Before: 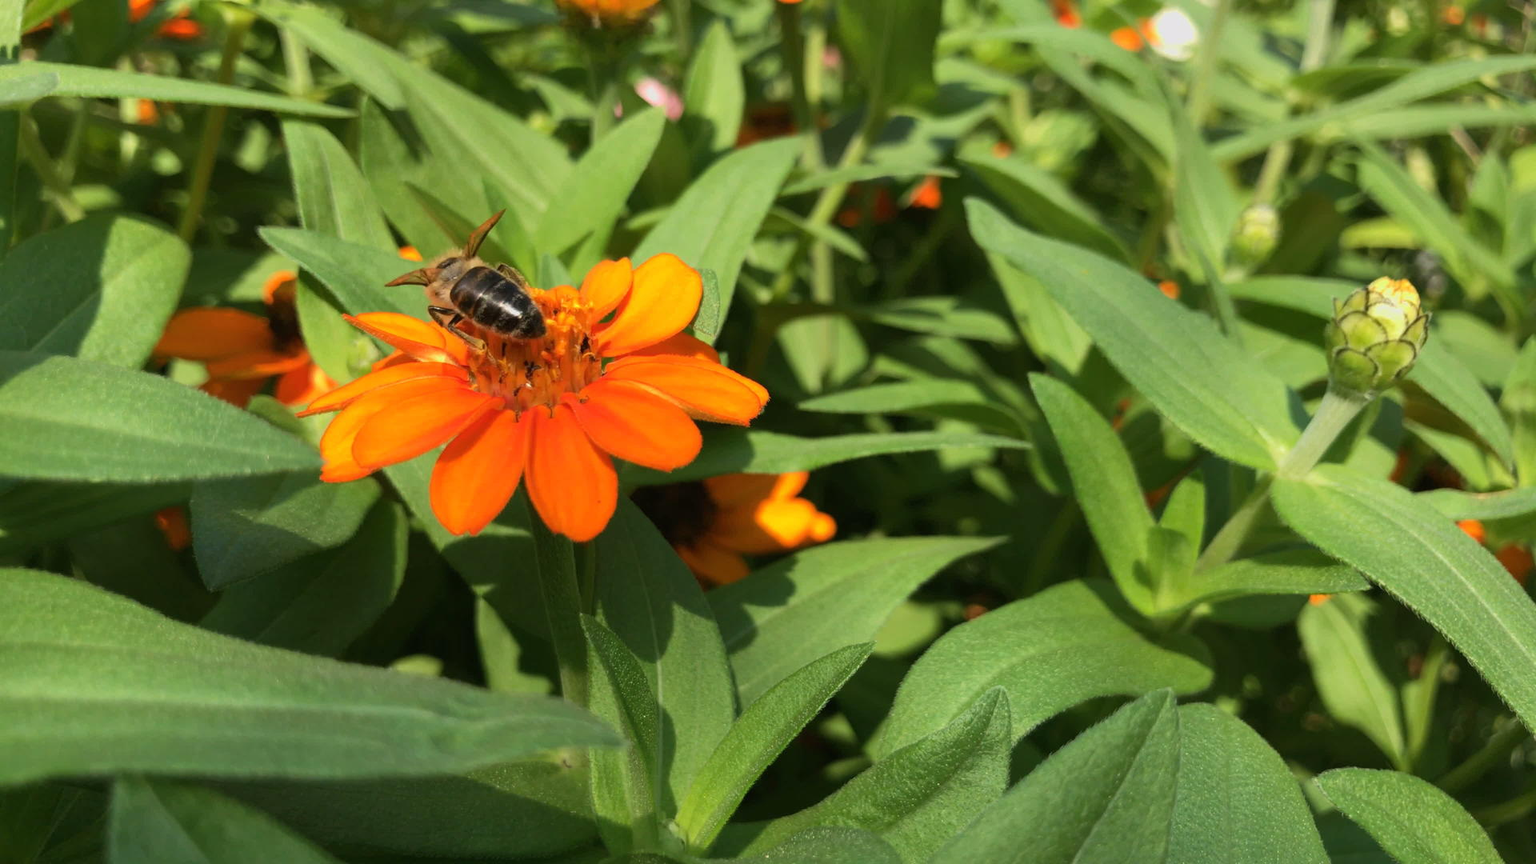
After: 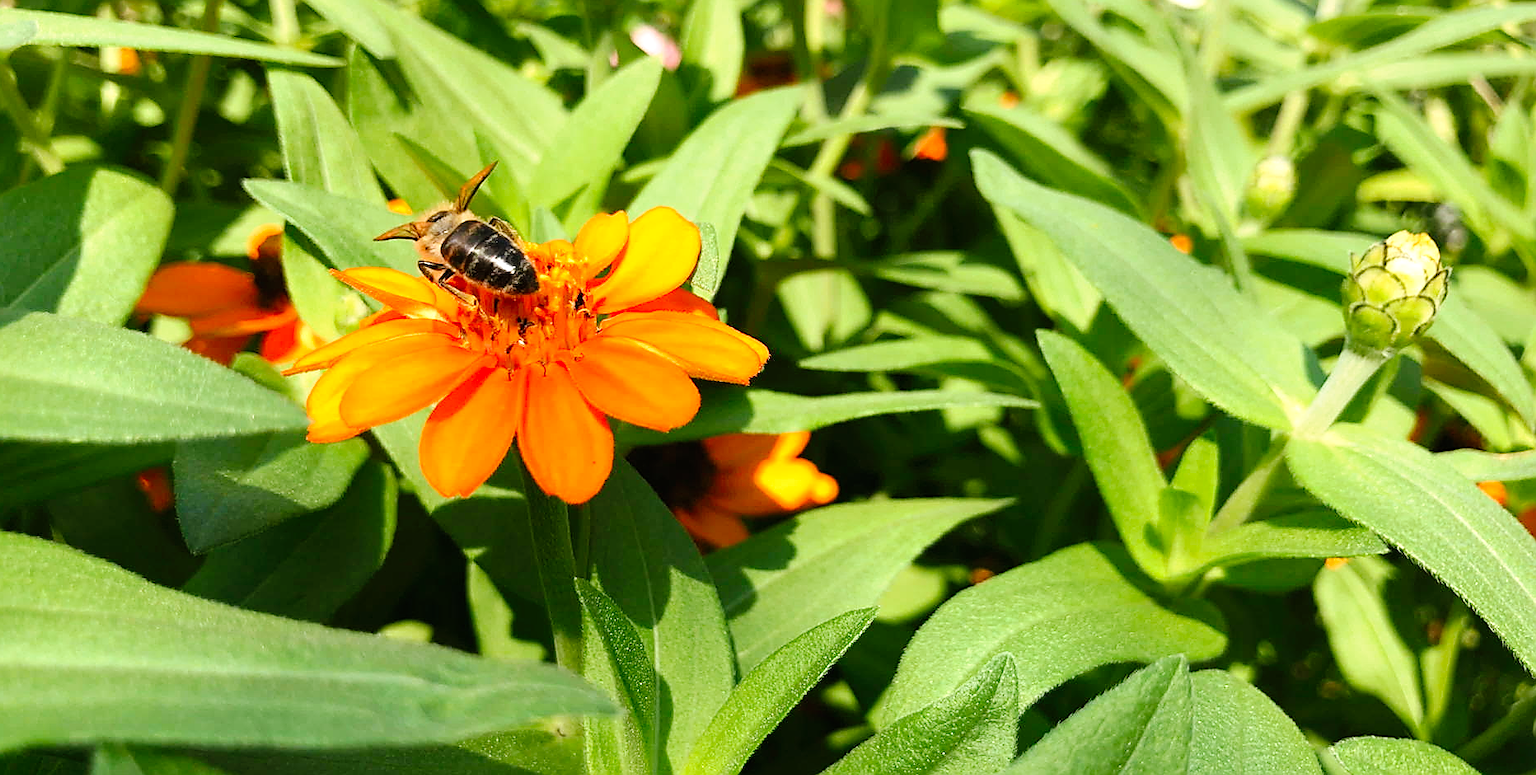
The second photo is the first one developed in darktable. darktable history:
exposure: exposure 0.6 EV, compensate highlight preservation false
tone curve: curves: ch0 [(0, 0) (0.003, 0.004) (0.011, 0.006) (0.025, 0.011) (0.044, 0.017) (0.069, 0.029) (0.1, 0.047) (0.136, 0.07) (0.177, 0.121) (0.224, 0.182) (0.277, 0.257) (0.335, 0.342) (0.399, 0.432) (0.468, 0.526) (0.543, 0.621) (0.623, 0.711) (0.709, 0.792) (0.801, 0.87) (0.898, 0.951) (1, 1)], preserve colors none
crop: left 1.507%, top 6.147%, right 1.379%, bottom 6.637%
vibrance: on, module defaults
sharpen: radius 1.4, amount 1.25, threshold 0.7
